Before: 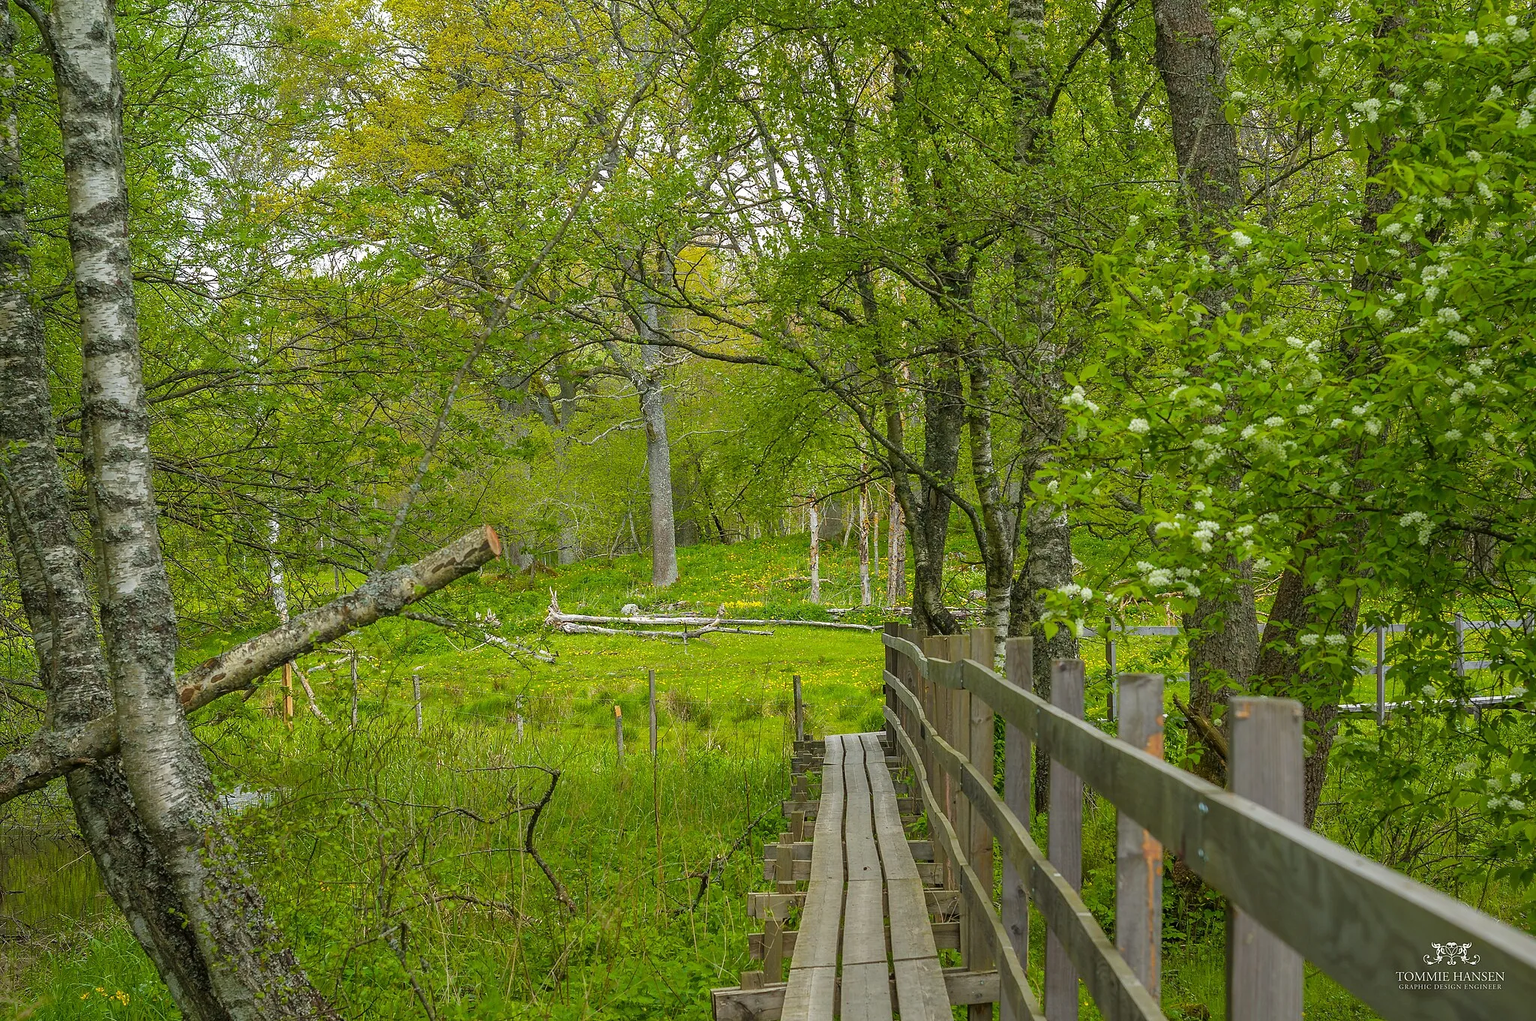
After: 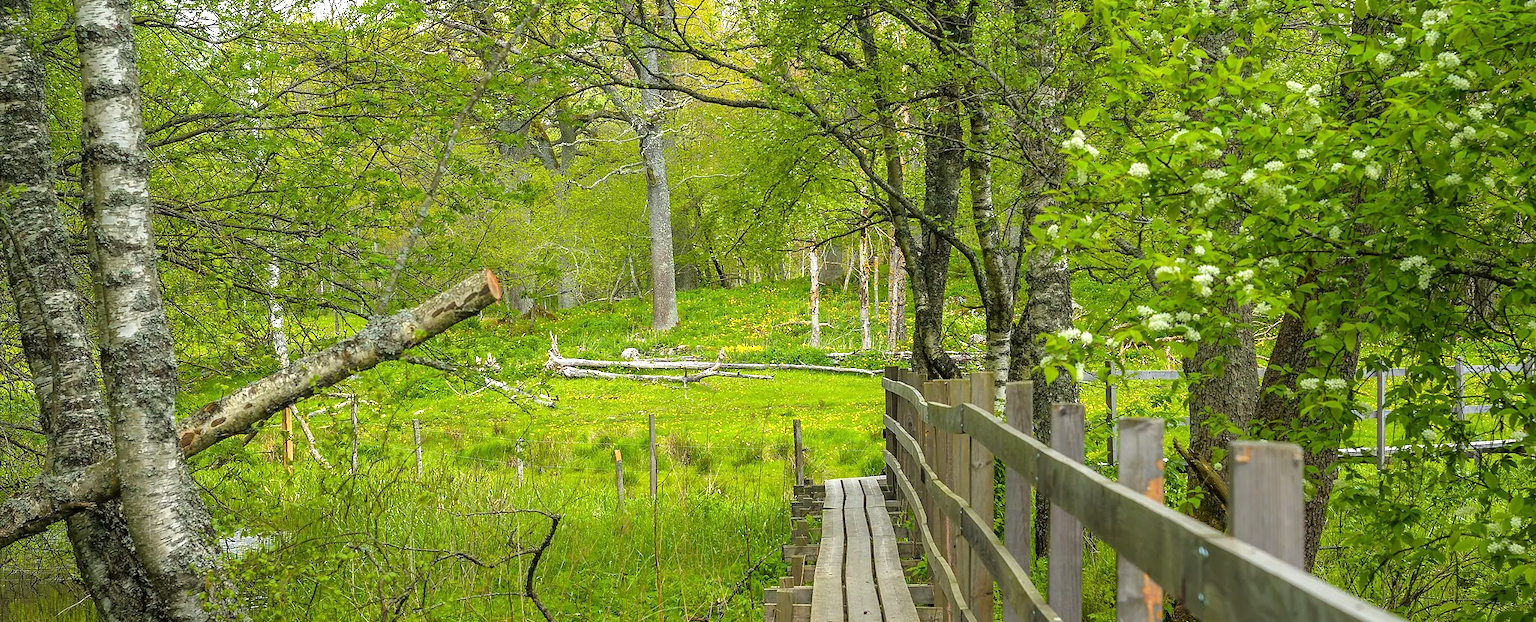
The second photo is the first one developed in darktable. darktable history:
tone equalizer: -8 EV -0.718 EV, -7 EV -0.692 EV, -6 EV -0.591 EV, -5 EV -0.369 EV, -3 EV 0.397 EV, -2 EV 0.6 EV, -1 EV 0.677 EV, +0 EV 0.757 EV
crop and rotate: top 25.075%, bottom 13.928%
